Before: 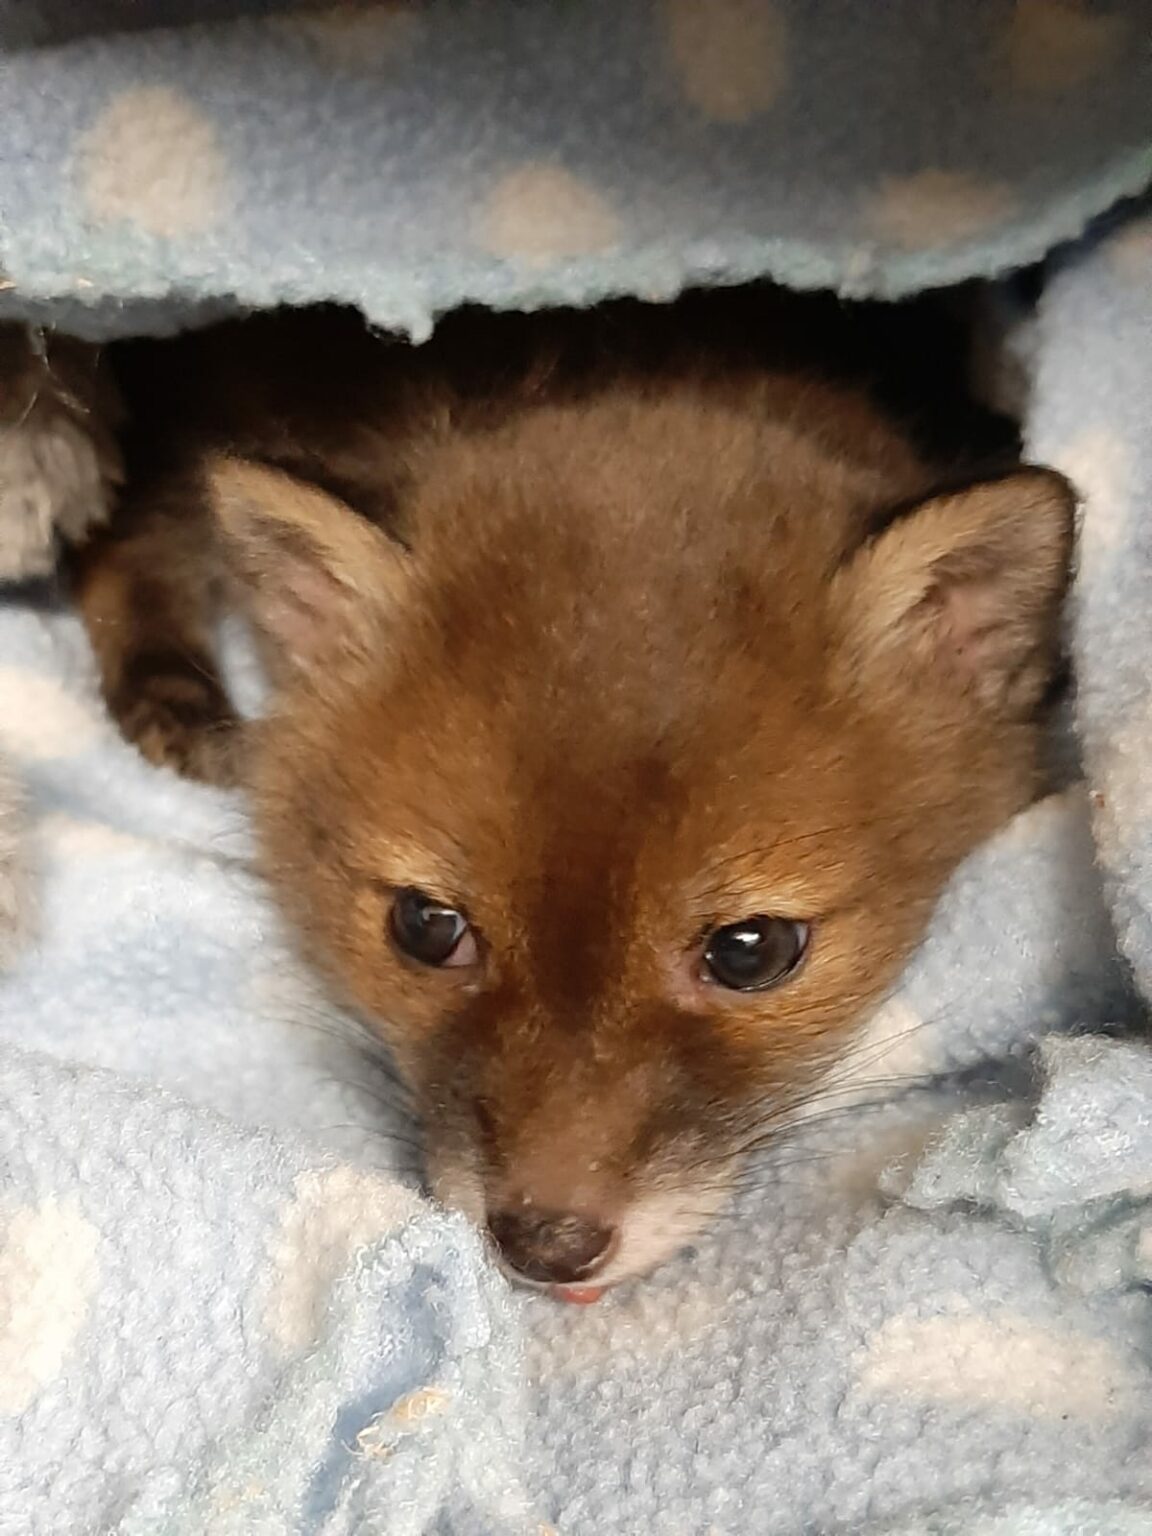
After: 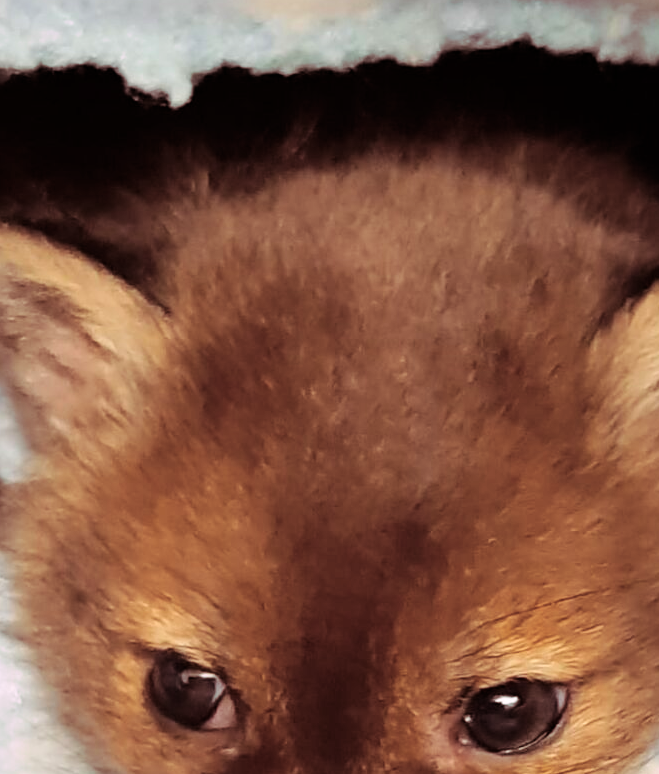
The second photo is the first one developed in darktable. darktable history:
crop: left 20.932%, top 15.471%, right 21.848%, bottom 34.081%
split-toning: highlights › hue 298.8°, highlights › saturation 0.73, compress 41.76%
tone curve: curves: ch0 [(0, 0) (0.004, 0.001) (0.133, 0.112) (0.325, 0.362) (0.832, 0.893) (1, 1)], color space Lab, linked channels, preserve colors none
